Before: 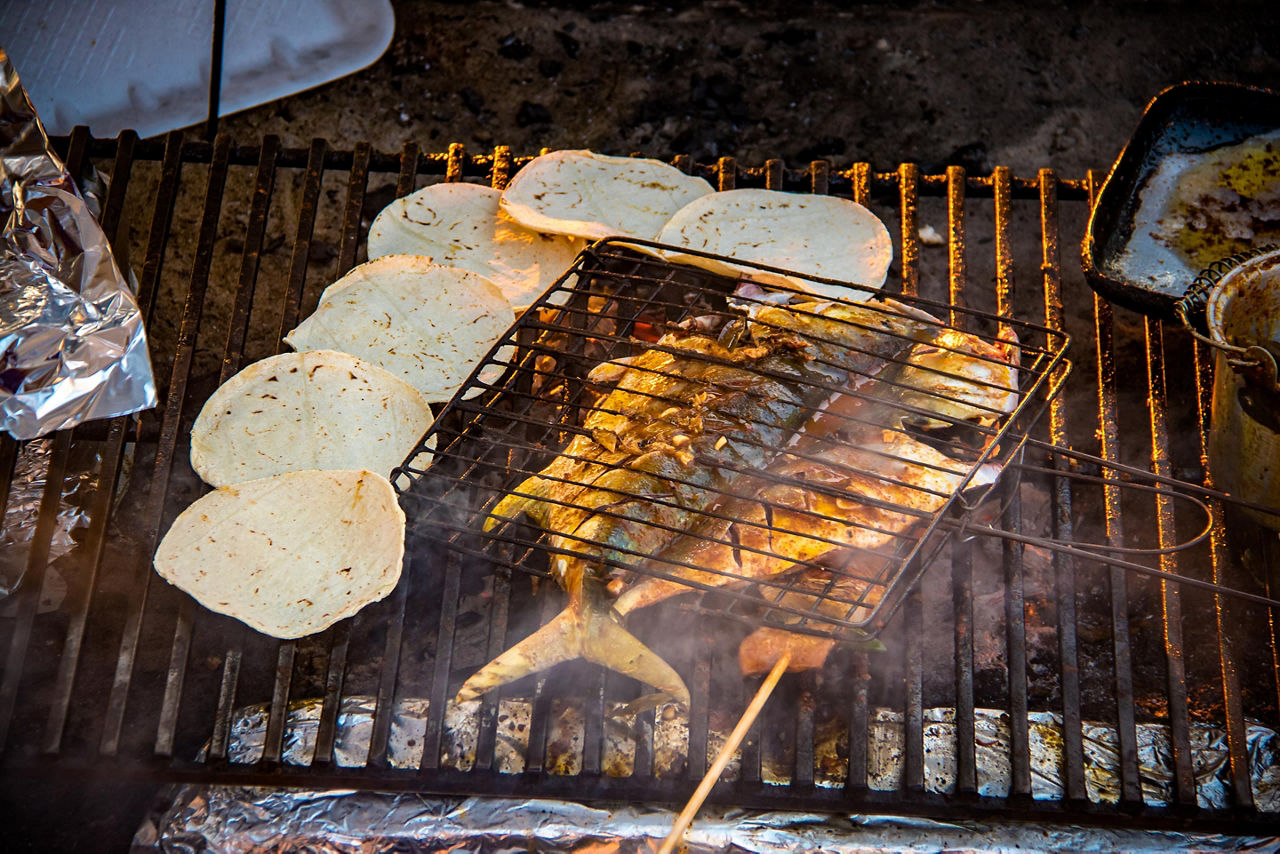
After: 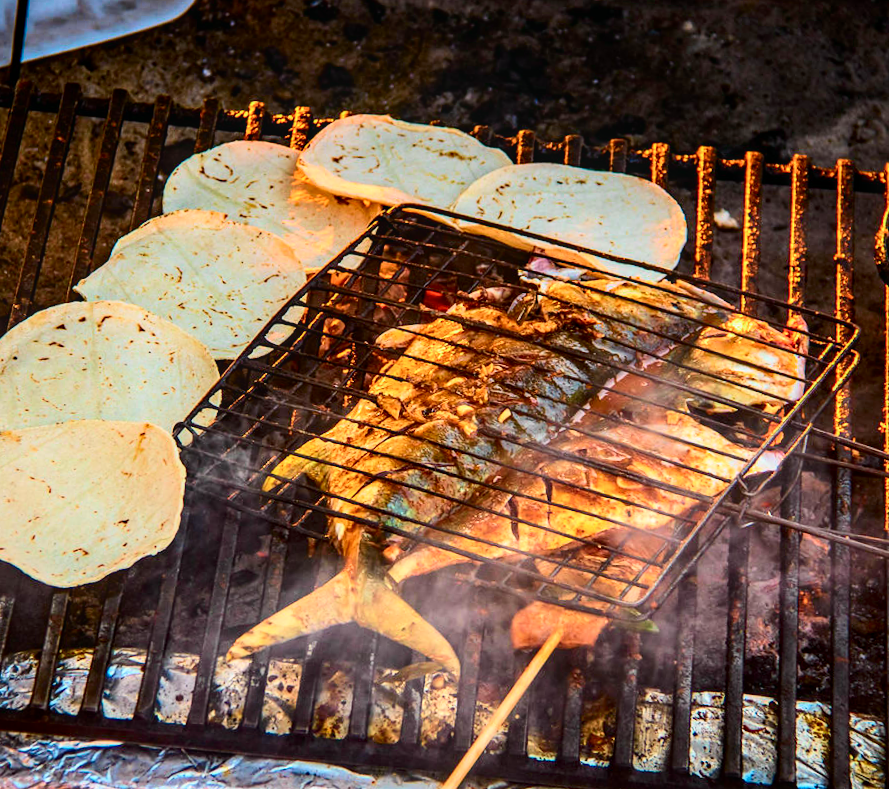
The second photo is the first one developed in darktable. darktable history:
local contrast: on, module defaults
tone curve: curves: ch0 [(0, 0.003) (0.044, 0.025) (0.12, 0.089) (0.197, 0.168) (0.281, 0.273) (0.468, 0.548) (0.583, 0.691) (0.701, 0.815) (0.86, 0.922) (1, 0.982)]; ch1 [(0, 0) (0.232, 0.214) (0.404, 0.376) (0.461, 0.425) (0.493, 0.481) (0.501, 0.5) (0.517, 0.524) (0.55, 0.585) (0.598, 0.651) (0.671, 0.735) (0.796, 0.85) (1, 1)]; ch2 [(0, 0) (0.249, 0.216) (0.357, 0.317) (0.448, 0.432) (0.478, 0.492) (0.498, 0.499) (0.517, 0.527) (0.537, 0.564) (0.569, 0.617) (0.61, 0.659) (0.706, 0.75) (0.808, 0.809) (0.991, 0.968)], color space Lab, independent channels, preserve colors none
crop and rotate: angle -3.15°, left 14.129%, top 0.042%, right 10.774%, bottom 0.021%
